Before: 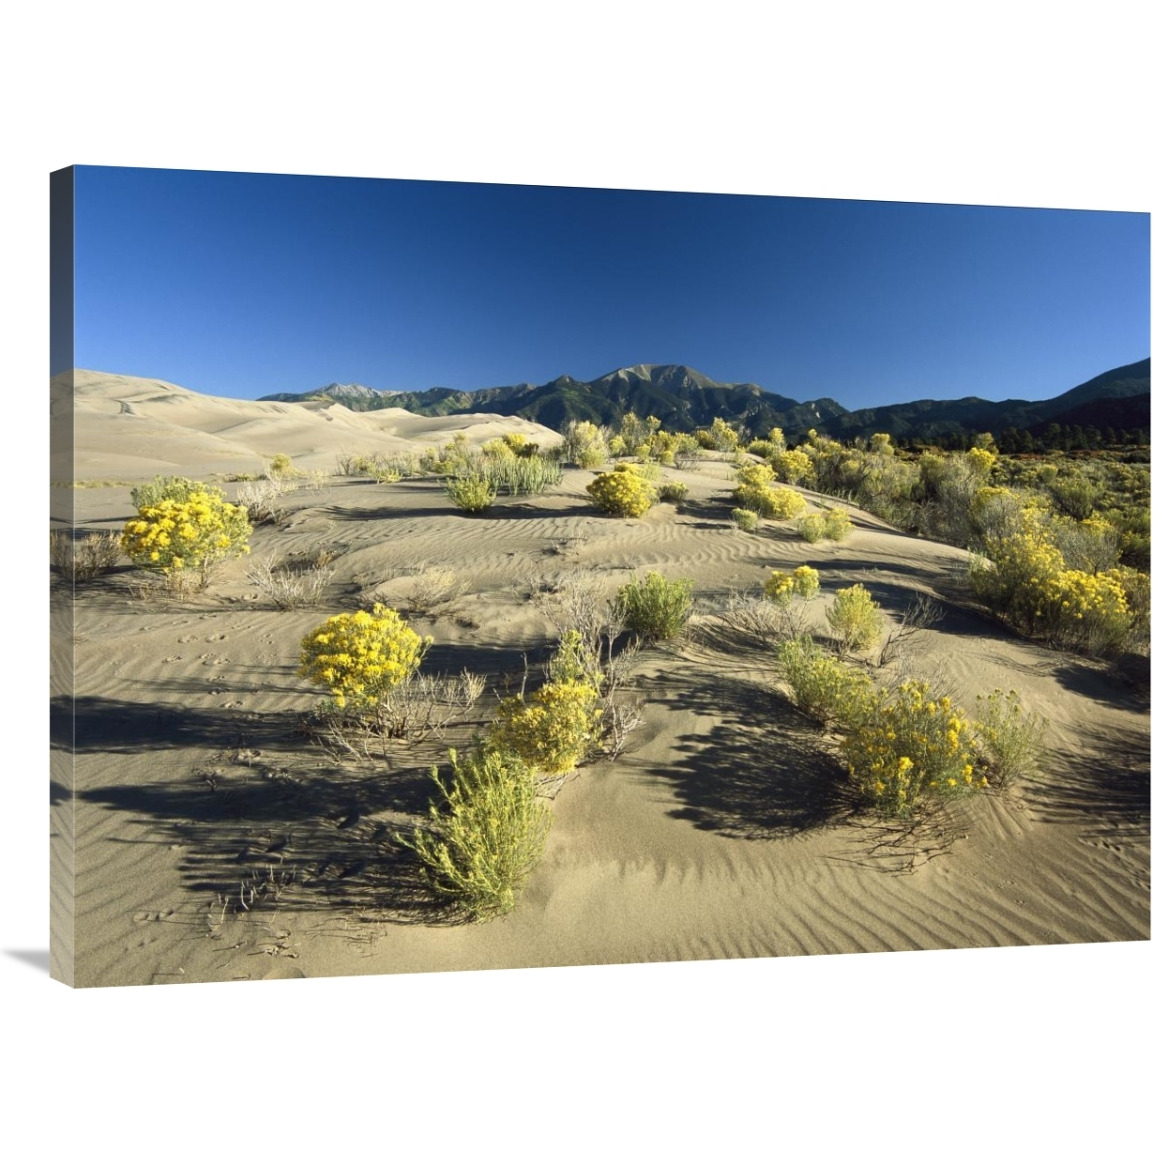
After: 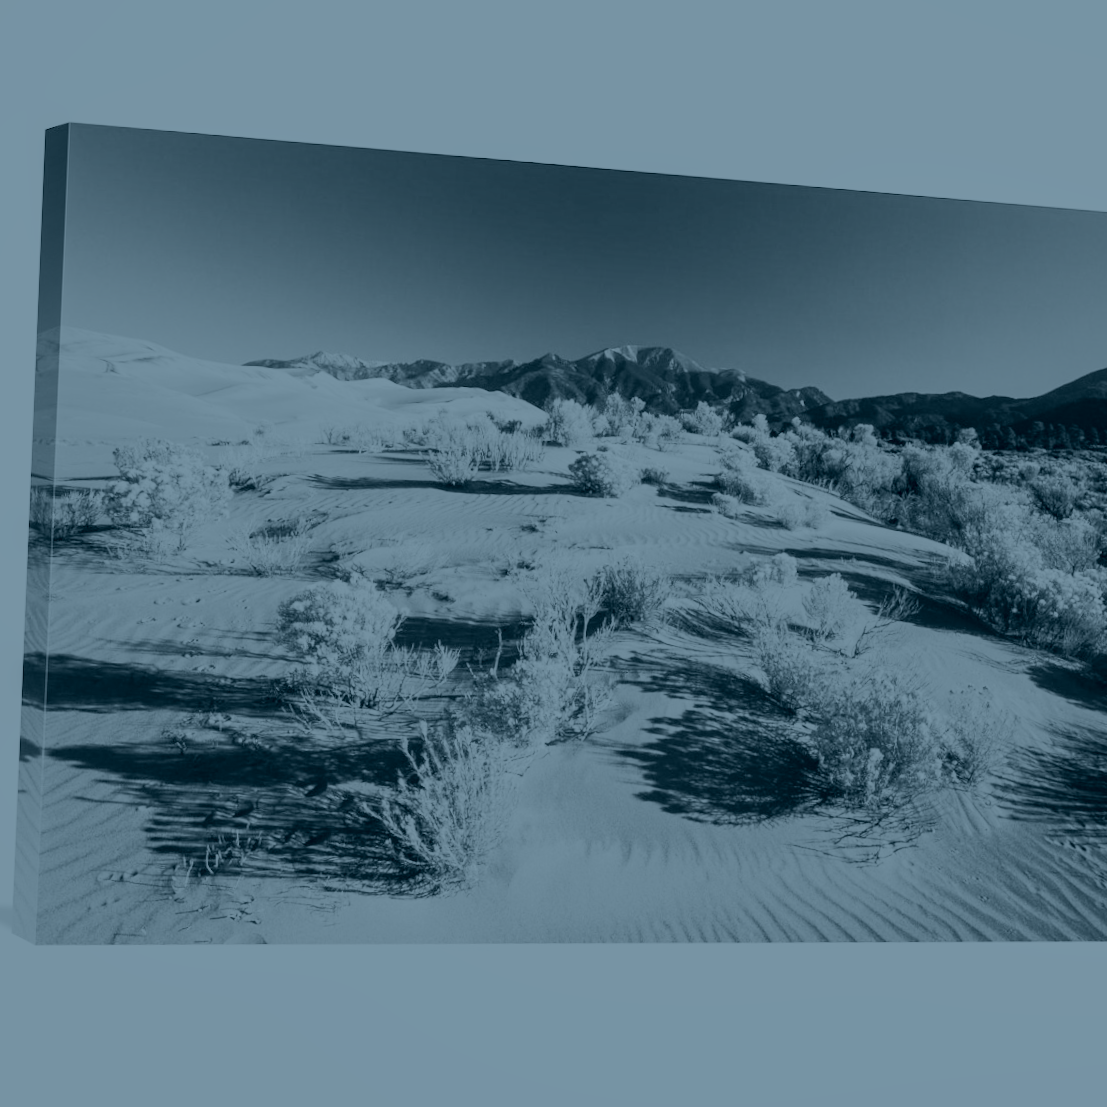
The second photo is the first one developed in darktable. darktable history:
base curve: curves: ch0 [(0, 0) (0.028, 0.03) (0.121, 0.232) (0.46, 0.748) (0.859, 0.968) (1, 1)], preserve colors none
exposure: black level correction -0.005, exposure 1.002 EV, compensate highlight preservation false
local contrast: on, module defaults
colorize: hue 194.4°, saturation 29%, source mix 61.75%, lightness 3.98%, version 1
white balance: red 0.986, blue 1.01
crop and rotate: angle -2.38°
